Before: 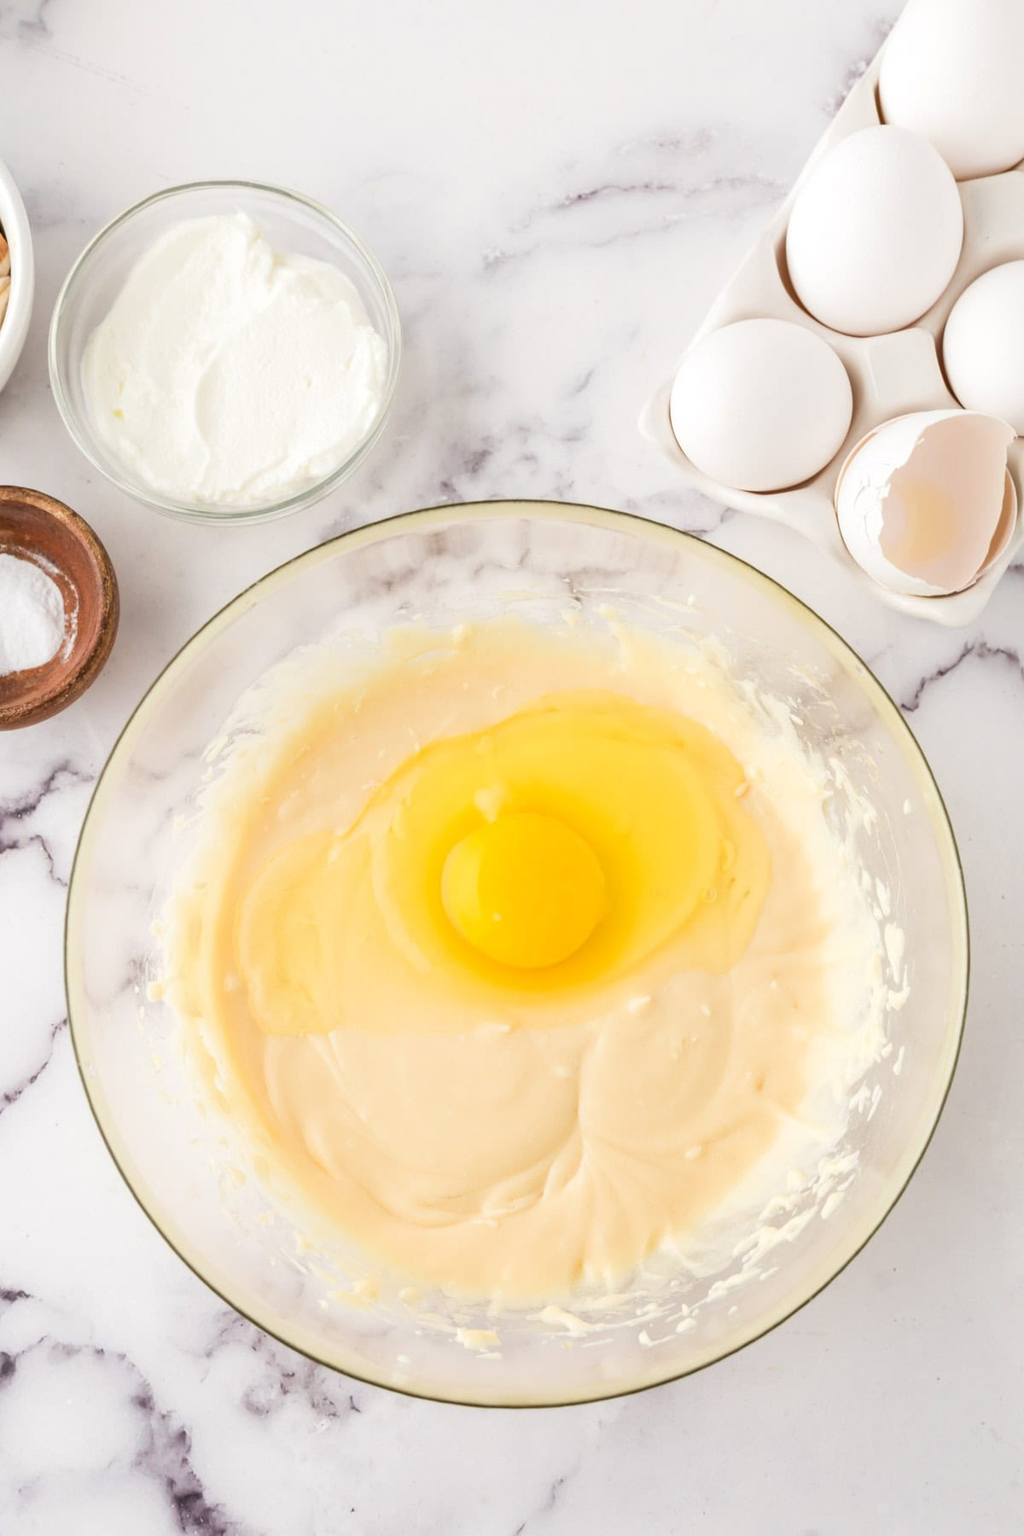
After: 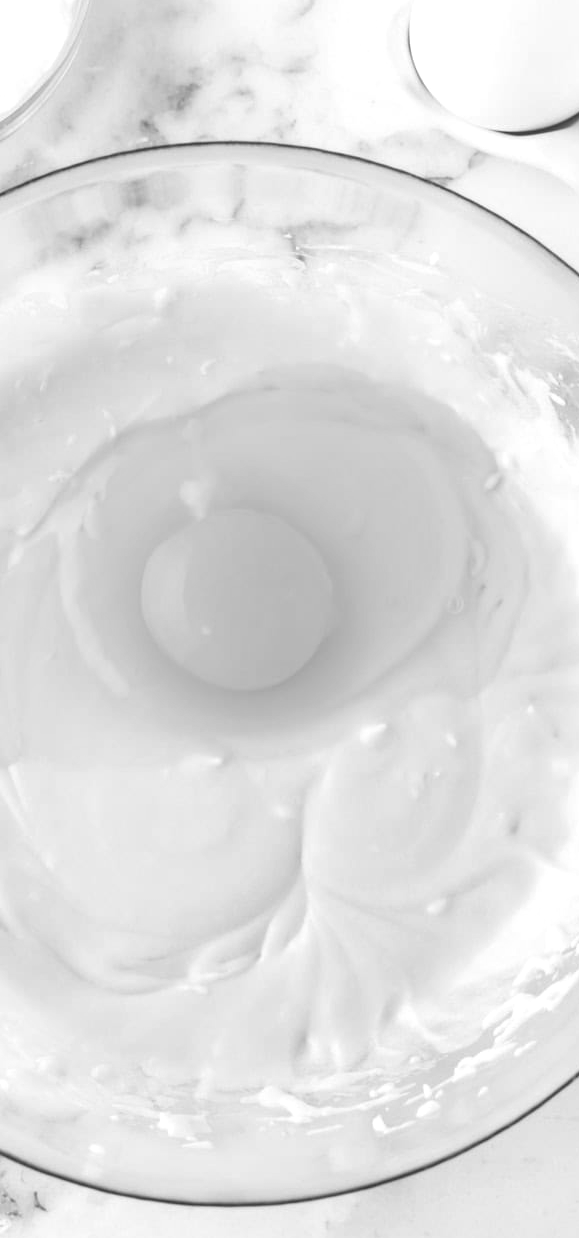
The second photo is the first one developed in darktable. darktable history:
color calibration: output gray [0.18, 0.41, 0.41, 0], illuminant as shot in camera, x 0.358, y 0.373, temperature 4628.91 K
crop: left 31.391%, top 24.72%, right 20.316%, bottom 6.474%
exposure: exposure 0.298 EV, compensate highlight preservation false
